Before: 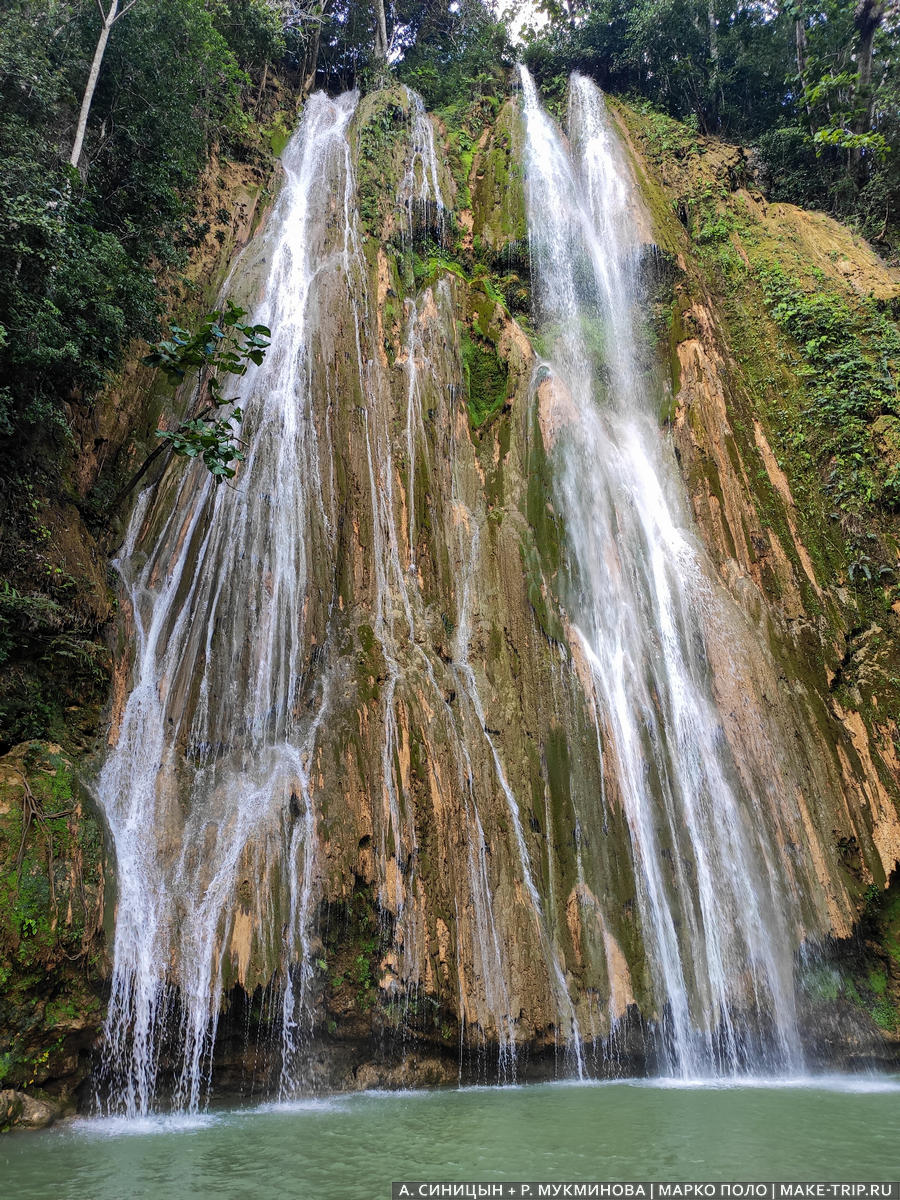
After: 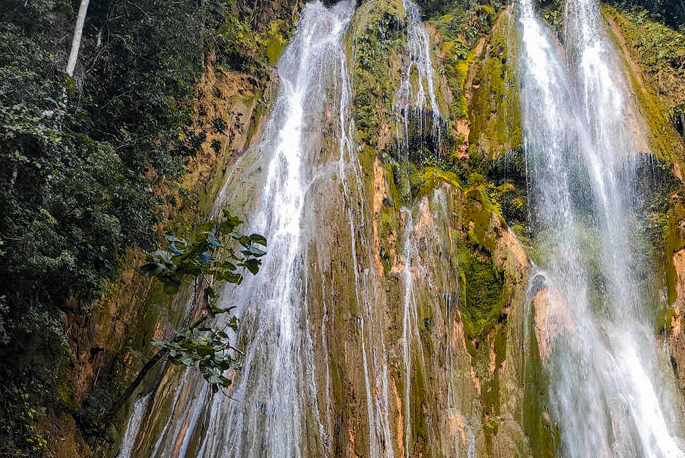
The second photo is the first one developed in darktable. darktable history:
crop: left 0.516%, top 7.634%, right 23.33%, bottom 54.143%
color zones: curves: ch0 [(0, 0.499) (0.143, 0.5) (0.286, 0.5) (0.429, 0.476) (0.571, 0.284) (0.714, 0.243) (0.857, 0.449) (1, 0.499)]; ch1 [(0, 0.532) (0.143, 0.645) (0.286, 0.696) (0.429, 0.211) (0.571, 0.504) (0.714, 0.493) (0.857, 0.495) (1, 0.532)]; ch2 [(0, 0.5) (0.143, 0.5) (0.286, 0.427) (0.429, 0.324) (0.571, 0.5) (0.714, 0.5) (0.857, 0.5) (1, 0.5)]
